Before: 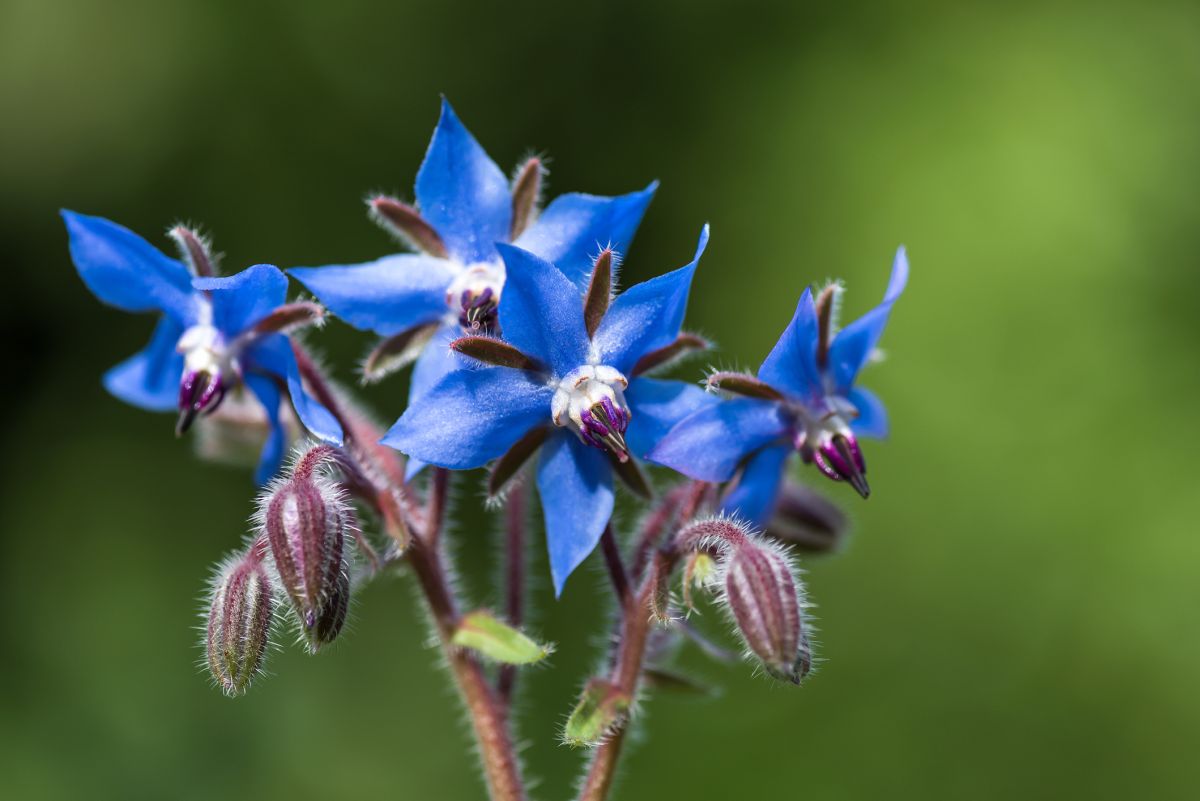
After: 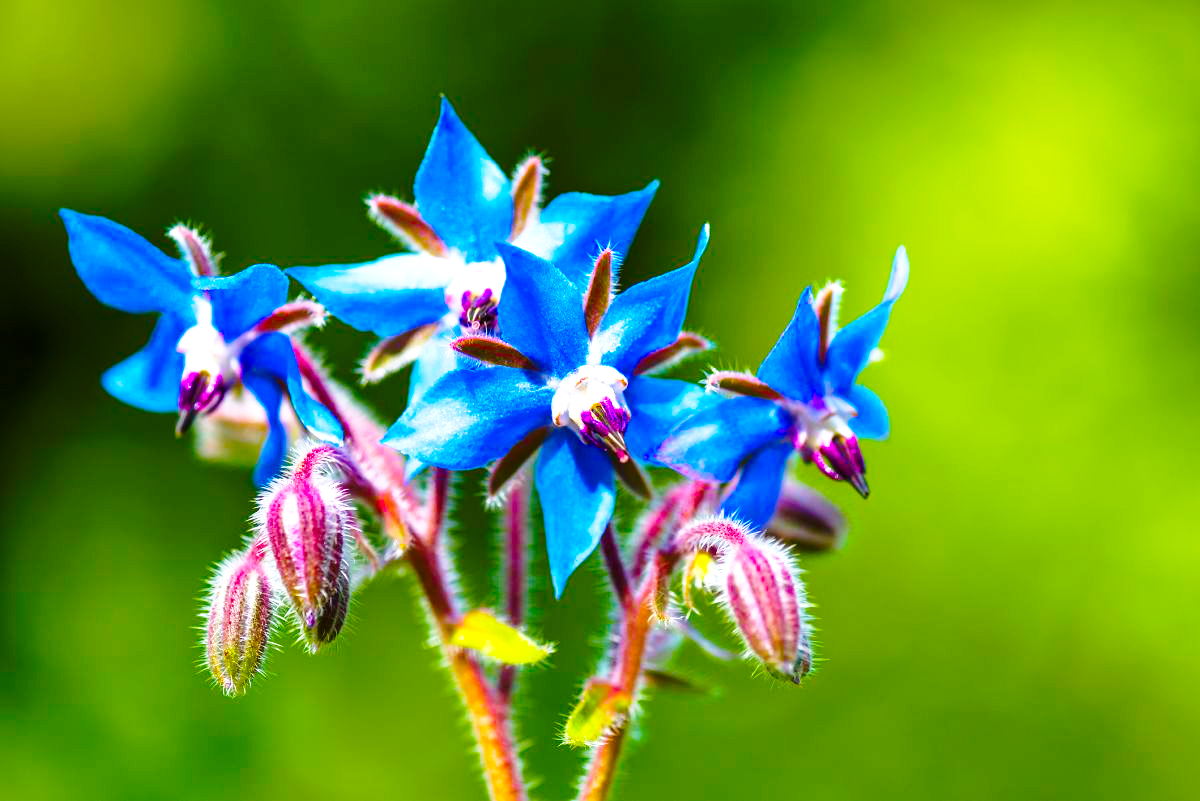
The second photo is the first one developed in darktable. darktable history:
base curve: curves: ch0 [(0, 0) (0.028, 0.03) (0.121, 0.232) (0.46, 0.748) (0.859, 0.968) (1, 1)], preserve colors none
color balance rgb: linear chroma grading › global chroma 42%, perceptual saturation grading › global saturation 42%, perceptual brilliance grading › global brilliance 25%, global vibrance 33%
shadows and highlights: shadows 25, highlights -25
